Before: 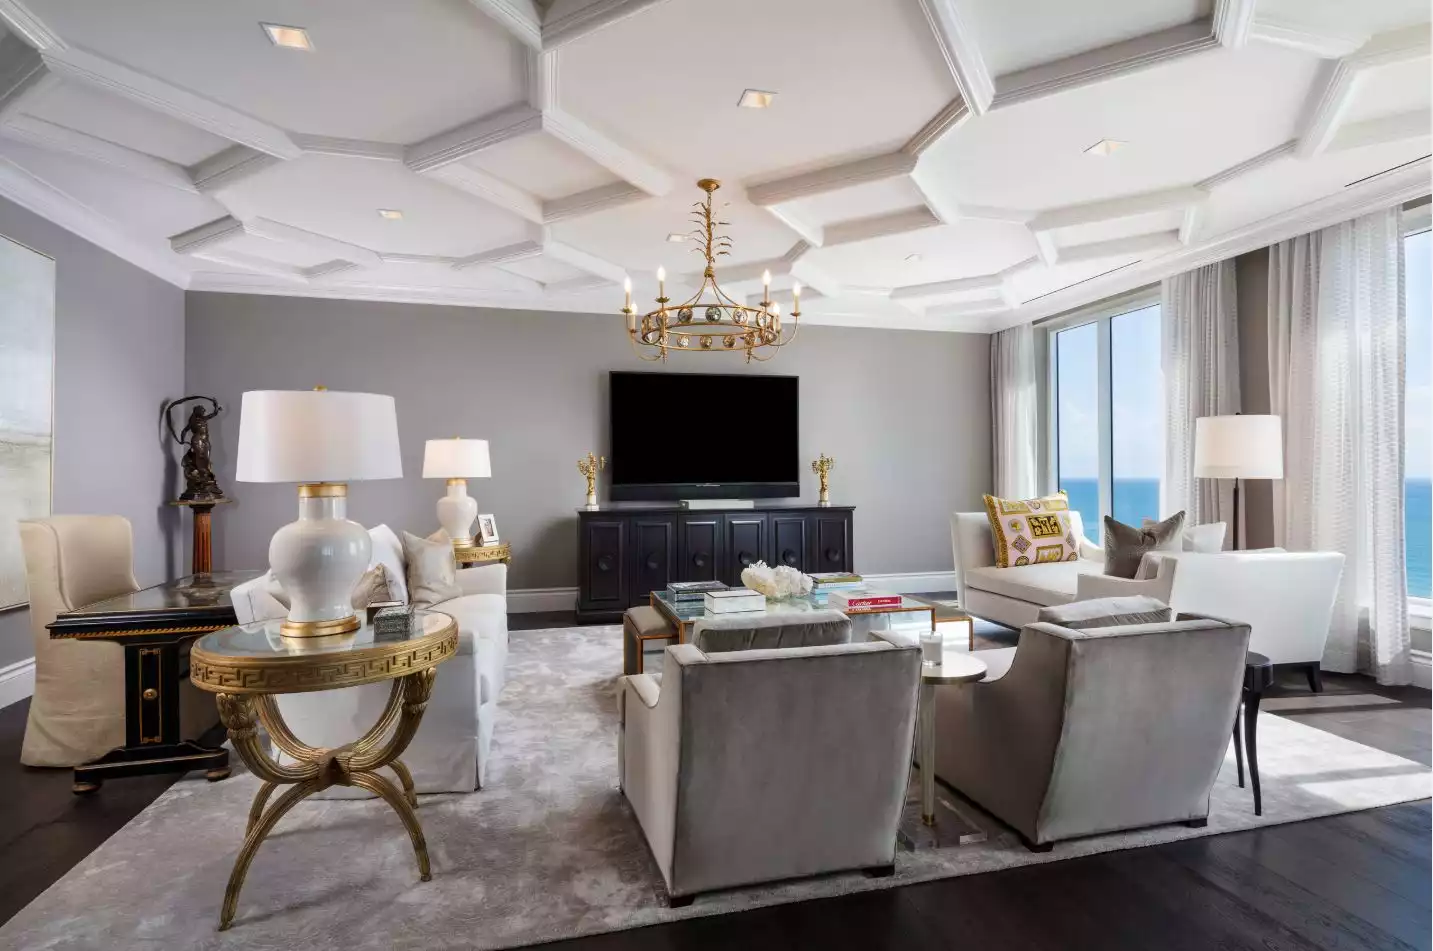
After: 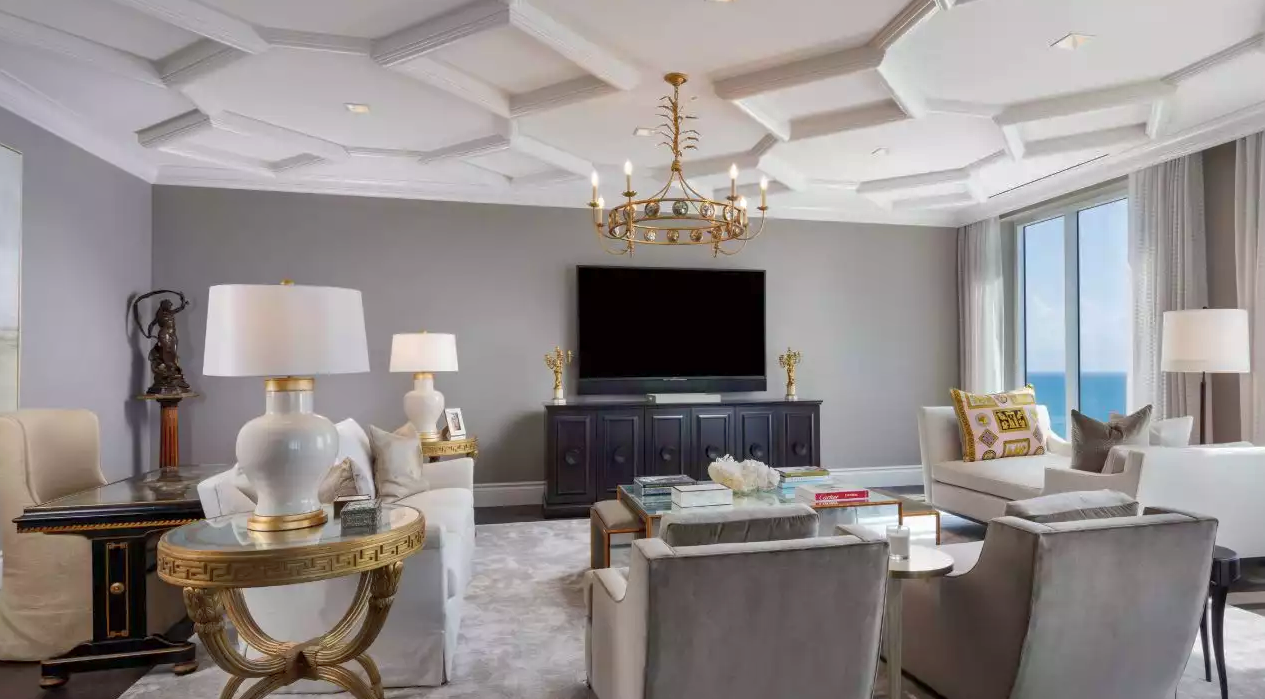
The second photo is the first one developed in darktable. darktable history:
shadows and highlights: on, module defaults
crop and rotate: left 2.403%, top 11.266%, right 9.296%, bottom 15.155%
